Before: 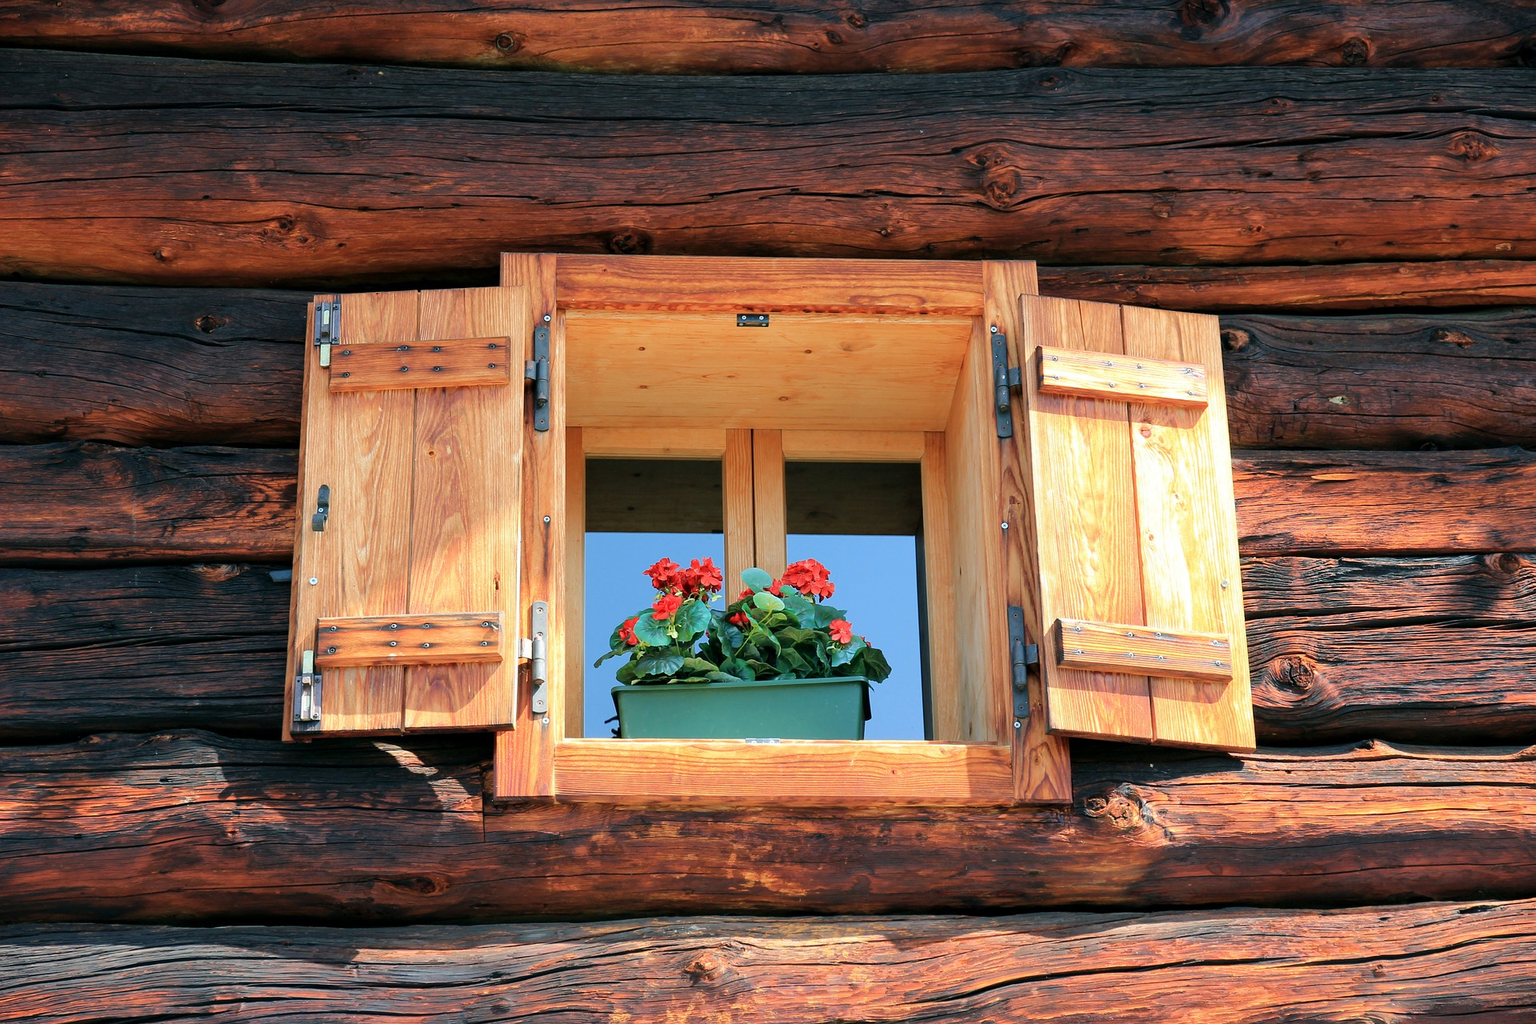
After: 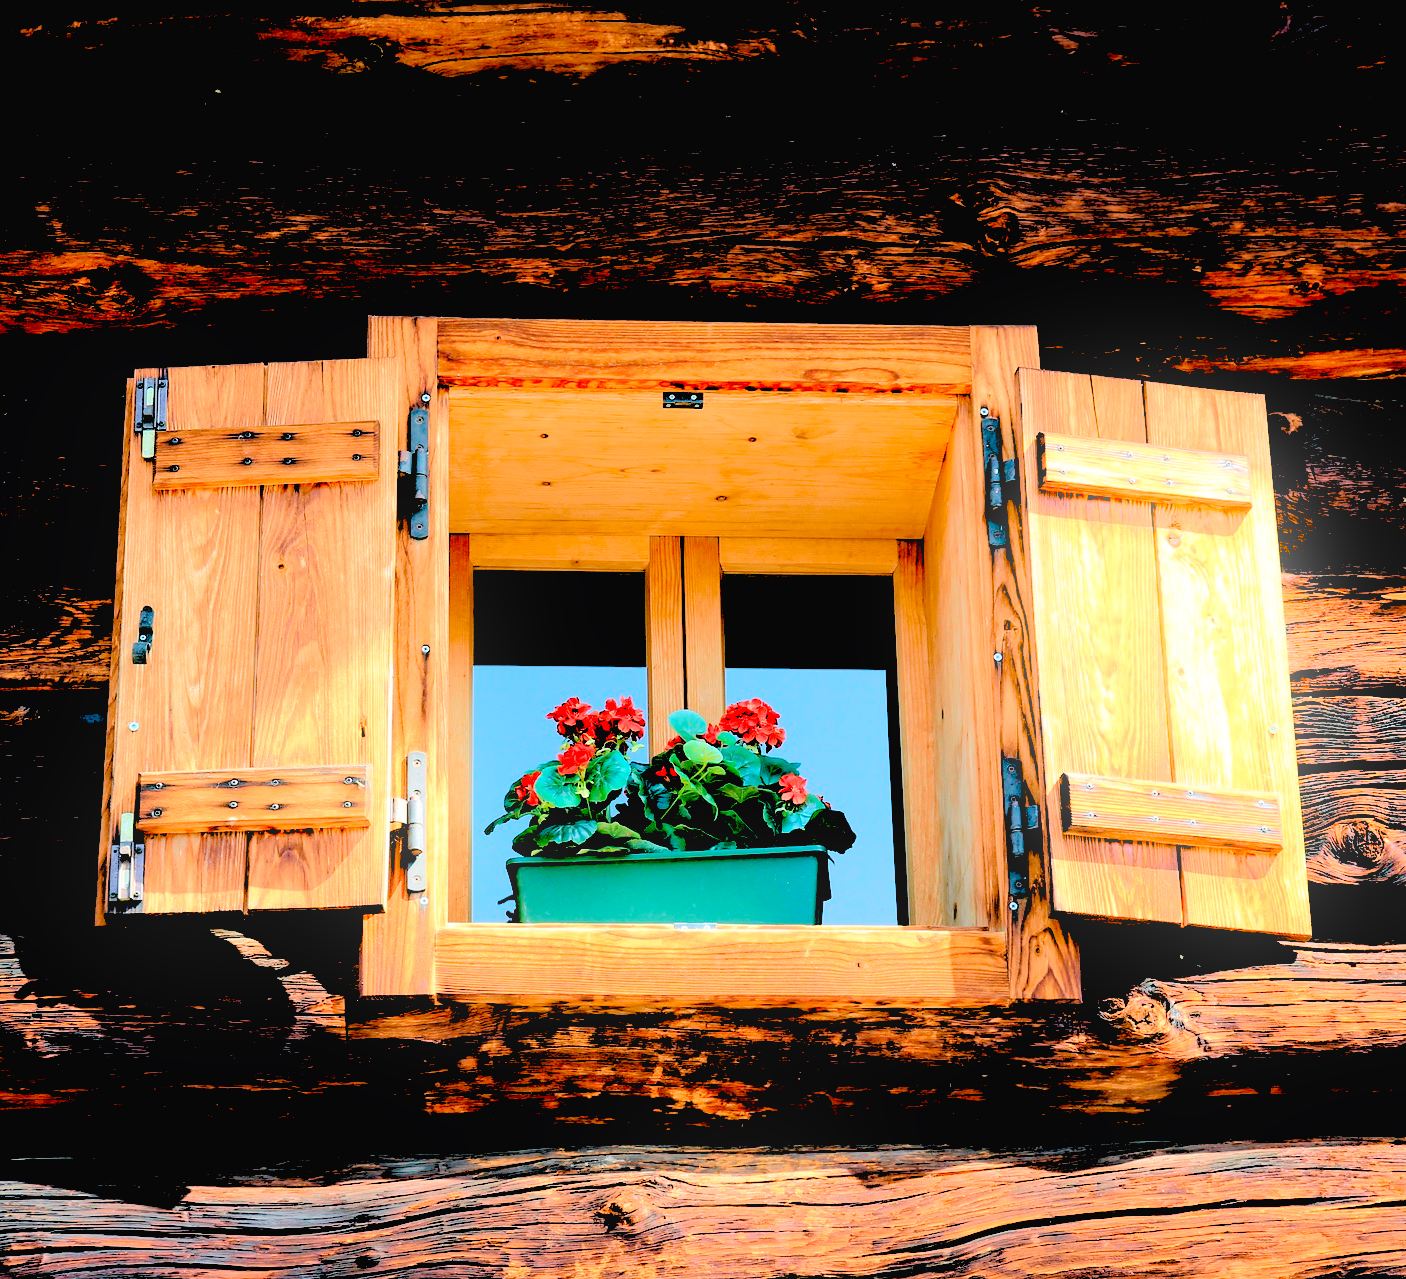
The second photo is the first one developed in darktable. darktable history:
crop: left 13.443%, right 13.31%
tone curve: curves: ch0 [(0, 0.018) (0.061, 0.041) (0.205, 0.191) (0.289, 0.292) (0.39, 0.424) (0.493, 0.551) (0.666, 0.743) (0.795, 0.841) (1, 0.998)]; ch1 [(0, 0) (0.385, 0.343) (0.439, 0.415) (0.494, 0.498) (0.501, 0.501) (0.51, 0.509) (0.548, 0.563) (0.586, 0.61) (0.684, 0.658) (0.783, 0.804) (1, 1)]; ch2 [(0, 0) (0.304, 0.31) (0.403, 0.399) (0.441, 0.428) (0.47, 0.469) (0.498, 0.496) (0.524, 0.538) (0.566, 0.579) (0.648, 0.665) (0.697, 0.699) (1, 1)], color space Lab, independent channels, preserve colors none
bloom: size 15%, threshold 97%, strength 7%
exposure: black level correction 0.056, compensate highlight preservation false
rgb levels: levels [[0.027, 0.429, 0.996], [0, 0.5, 1], [0, 0.5, 1]]
